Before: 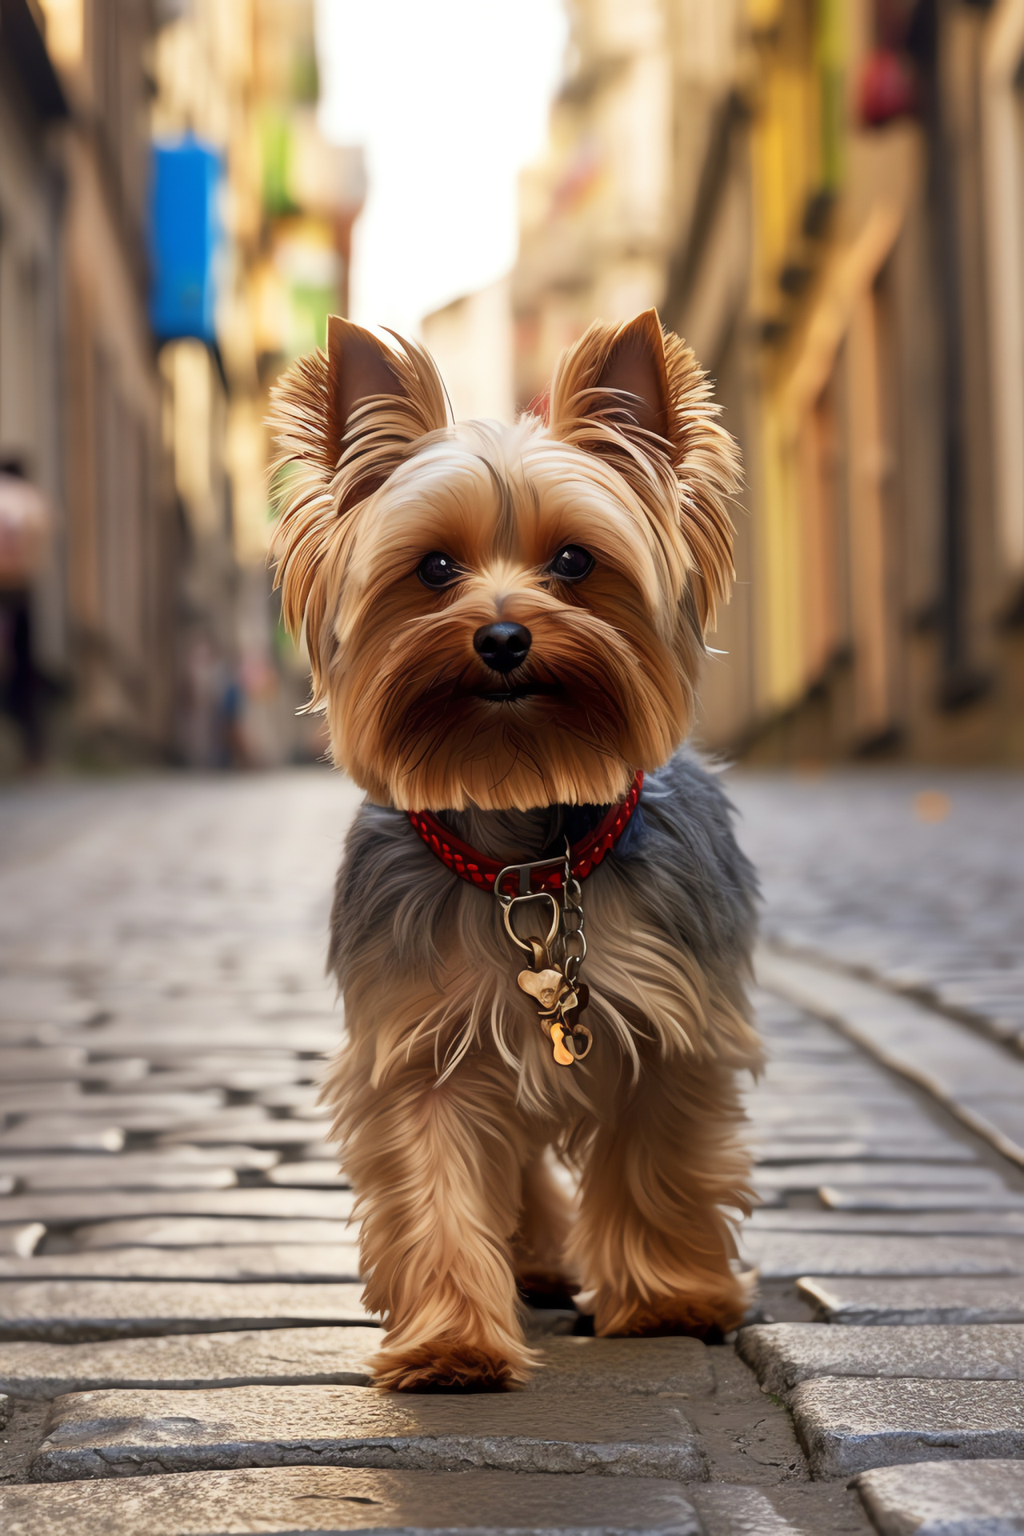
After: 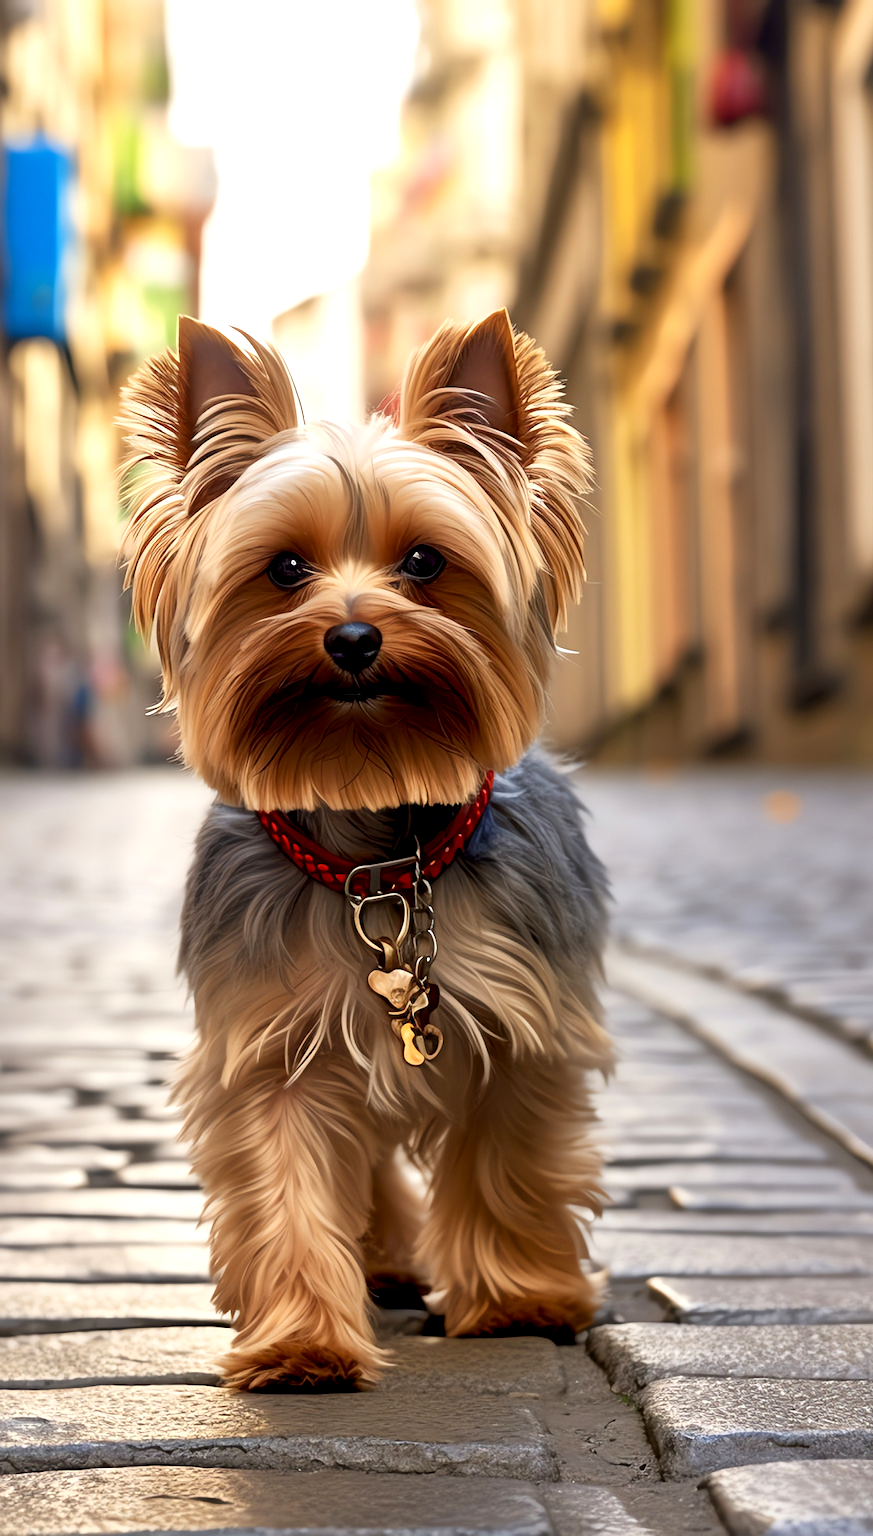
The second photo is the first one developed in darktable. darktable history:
crop and rotate: left 14.626%
exposure: black level correction 0.004, exposure 0.414 EV, compensate highlight preservation false
sharpen: amount 0.204
